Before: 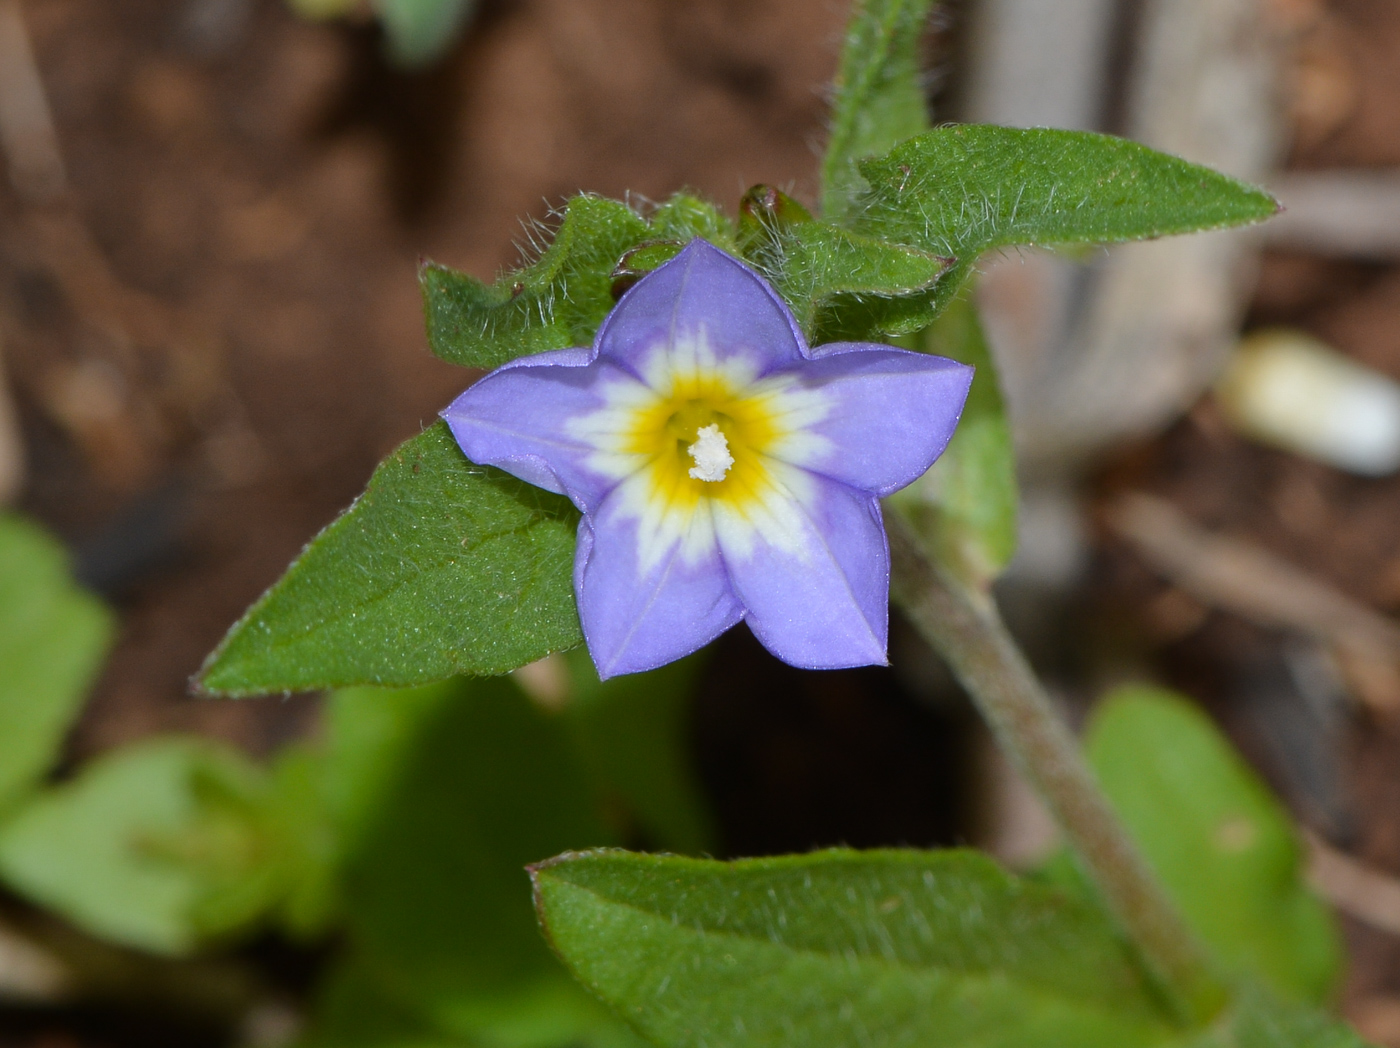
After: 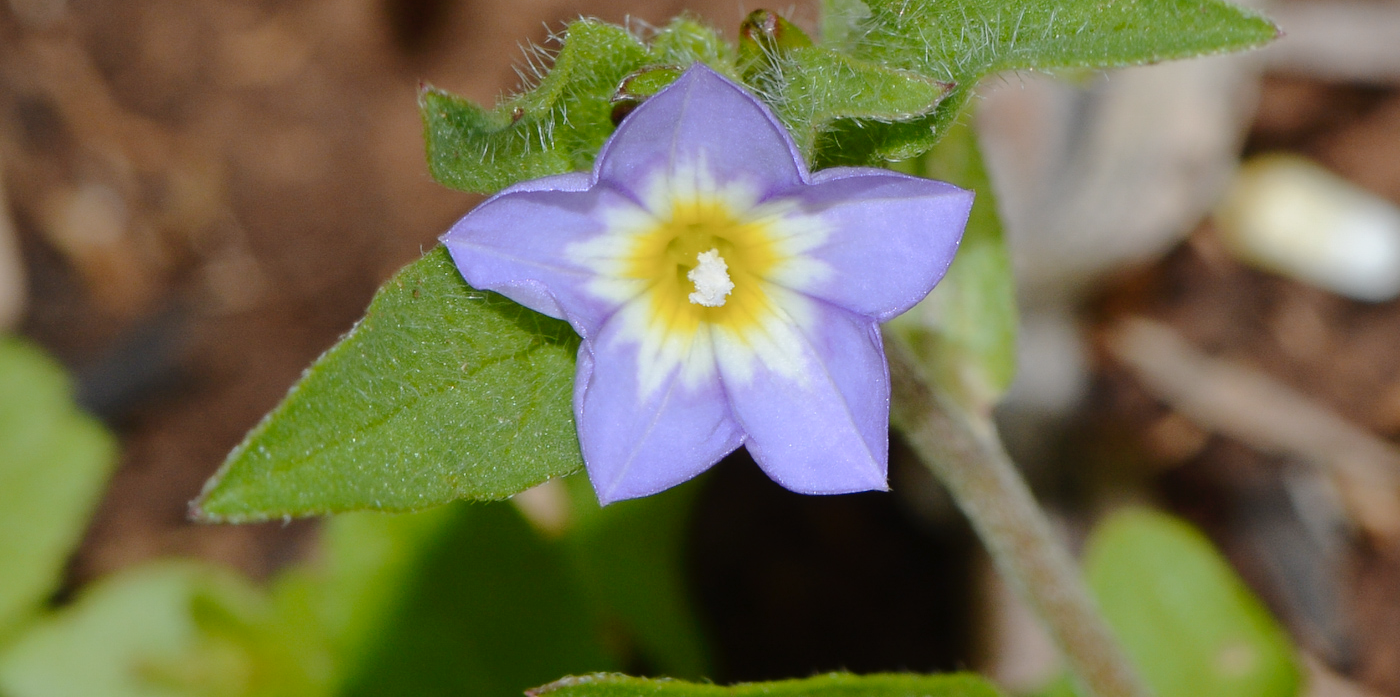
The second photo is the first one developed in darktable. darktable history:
crop: top 16.727%, bottom 16.727%
tone equalizer: on, module defaults
tone curve: curves: ch0 [(0, 0) (0.003, 0.003) (0.011, 0.014) (0.025, 0.027) (0.044, 0.044) (0.069, 0.064) (0.1, 0.108) (0.136, 0.153) (0.177, 0.208) (0.224, 0.275) (0.277, 0.349) (0.335, 0.422) (0.399, 0.492) (0.468, 0.557) (0.543, 0.617) (0.623, 0.682) (0.709, 0.745) (0.801, 0.826) (0.898, 0.916) (1, 1)], preserve colors none
